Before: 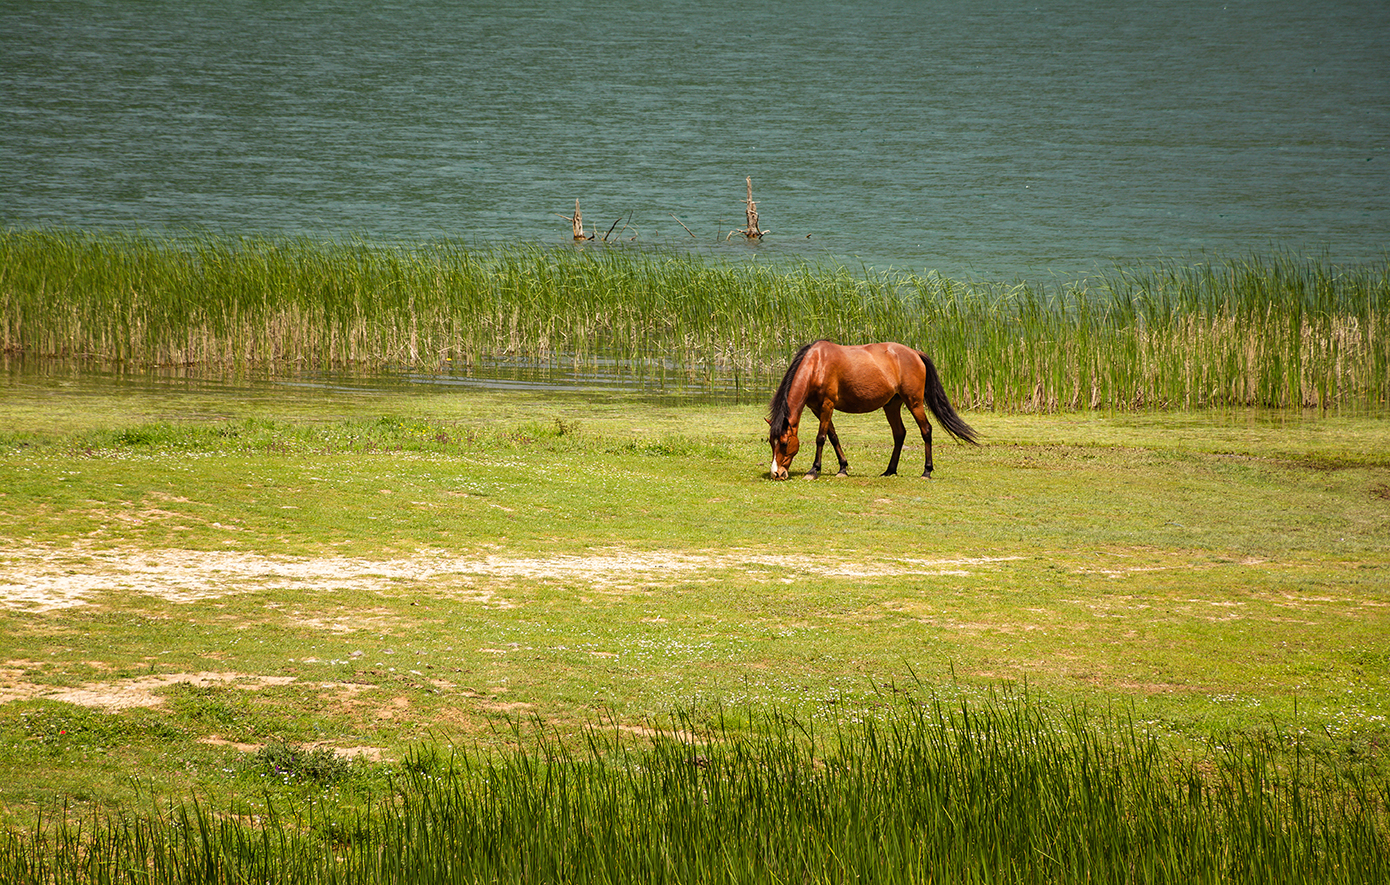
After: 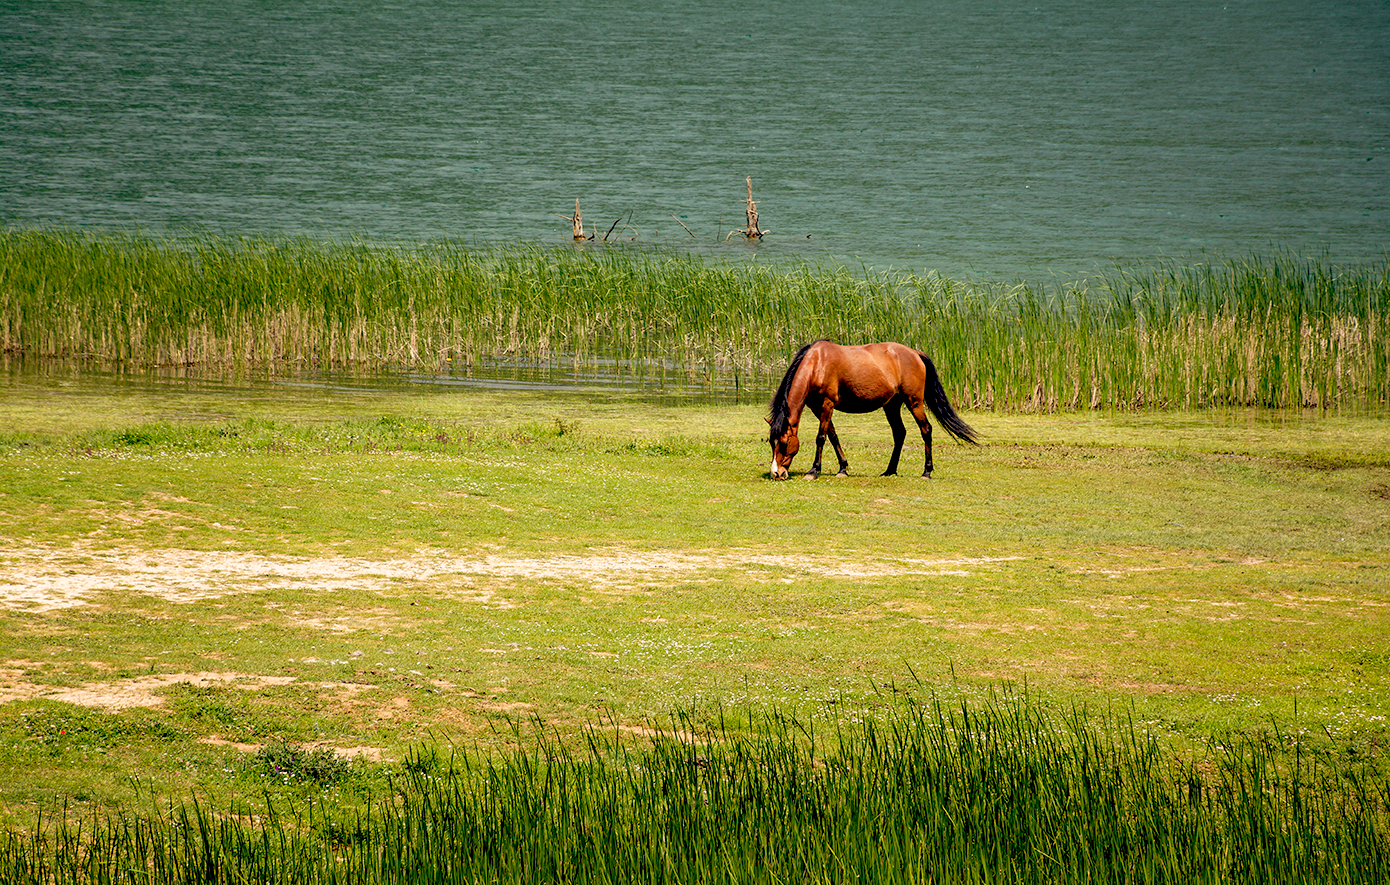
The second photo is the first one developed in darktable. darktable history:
color balance: lift [0.975, 0.993, 1, 1.015], gamma [1.1, 1, 1, 0.945], gain [1, 1.04, 1, 0.95]
